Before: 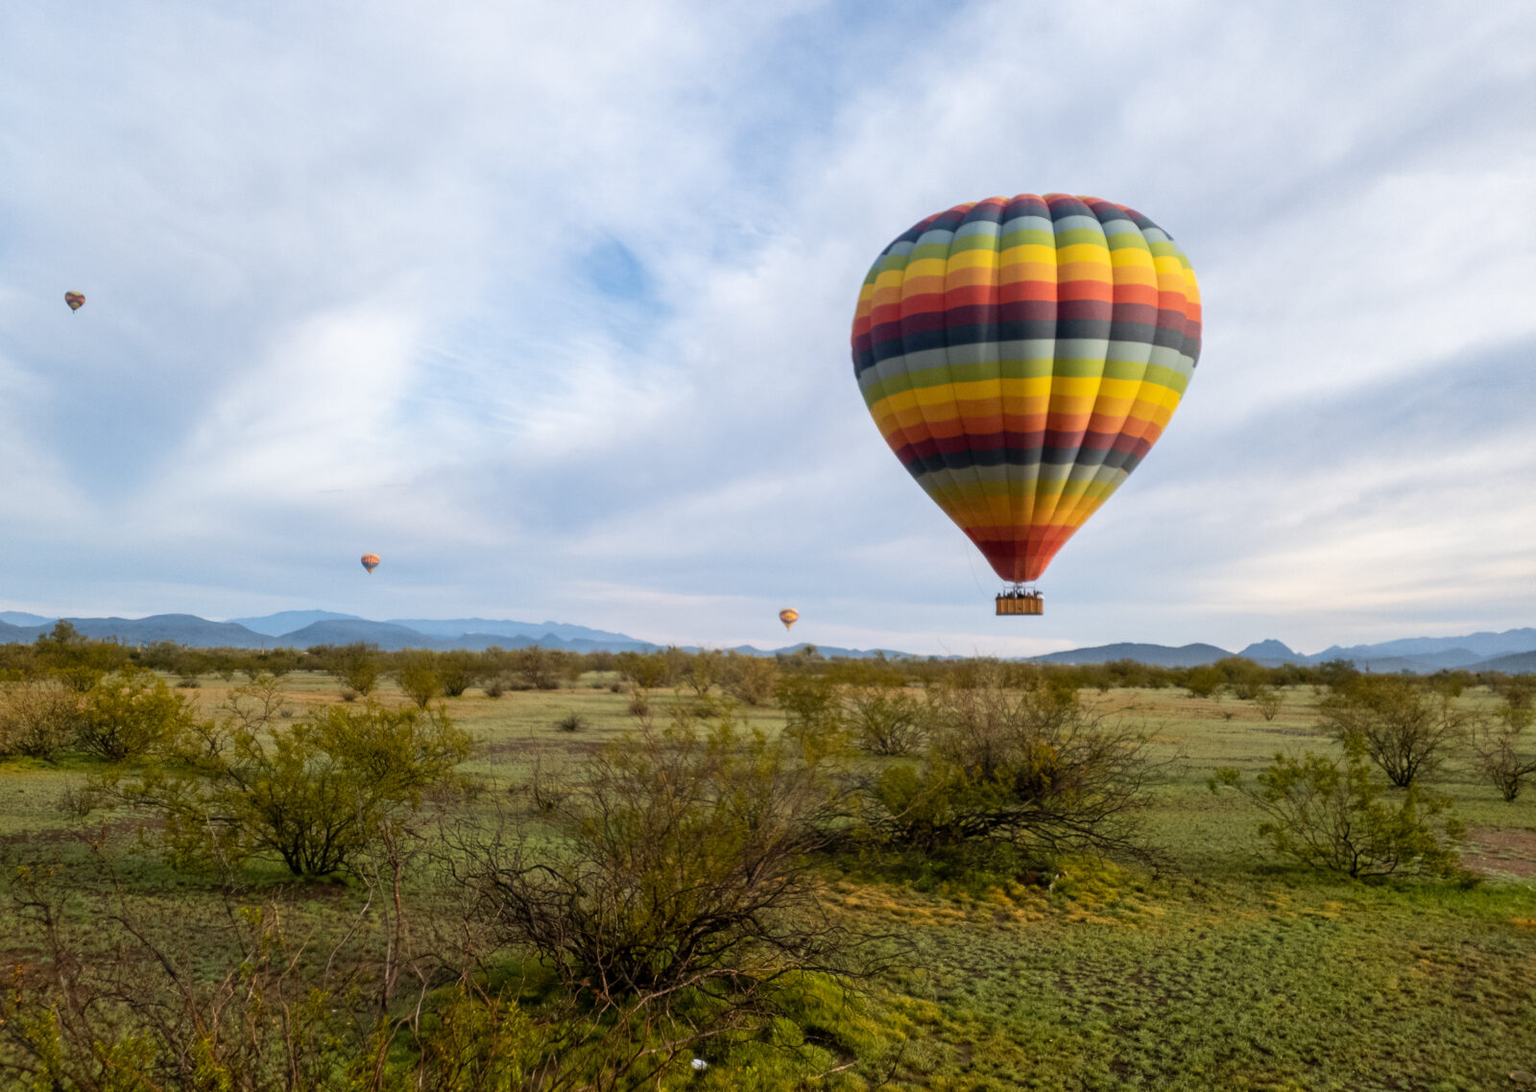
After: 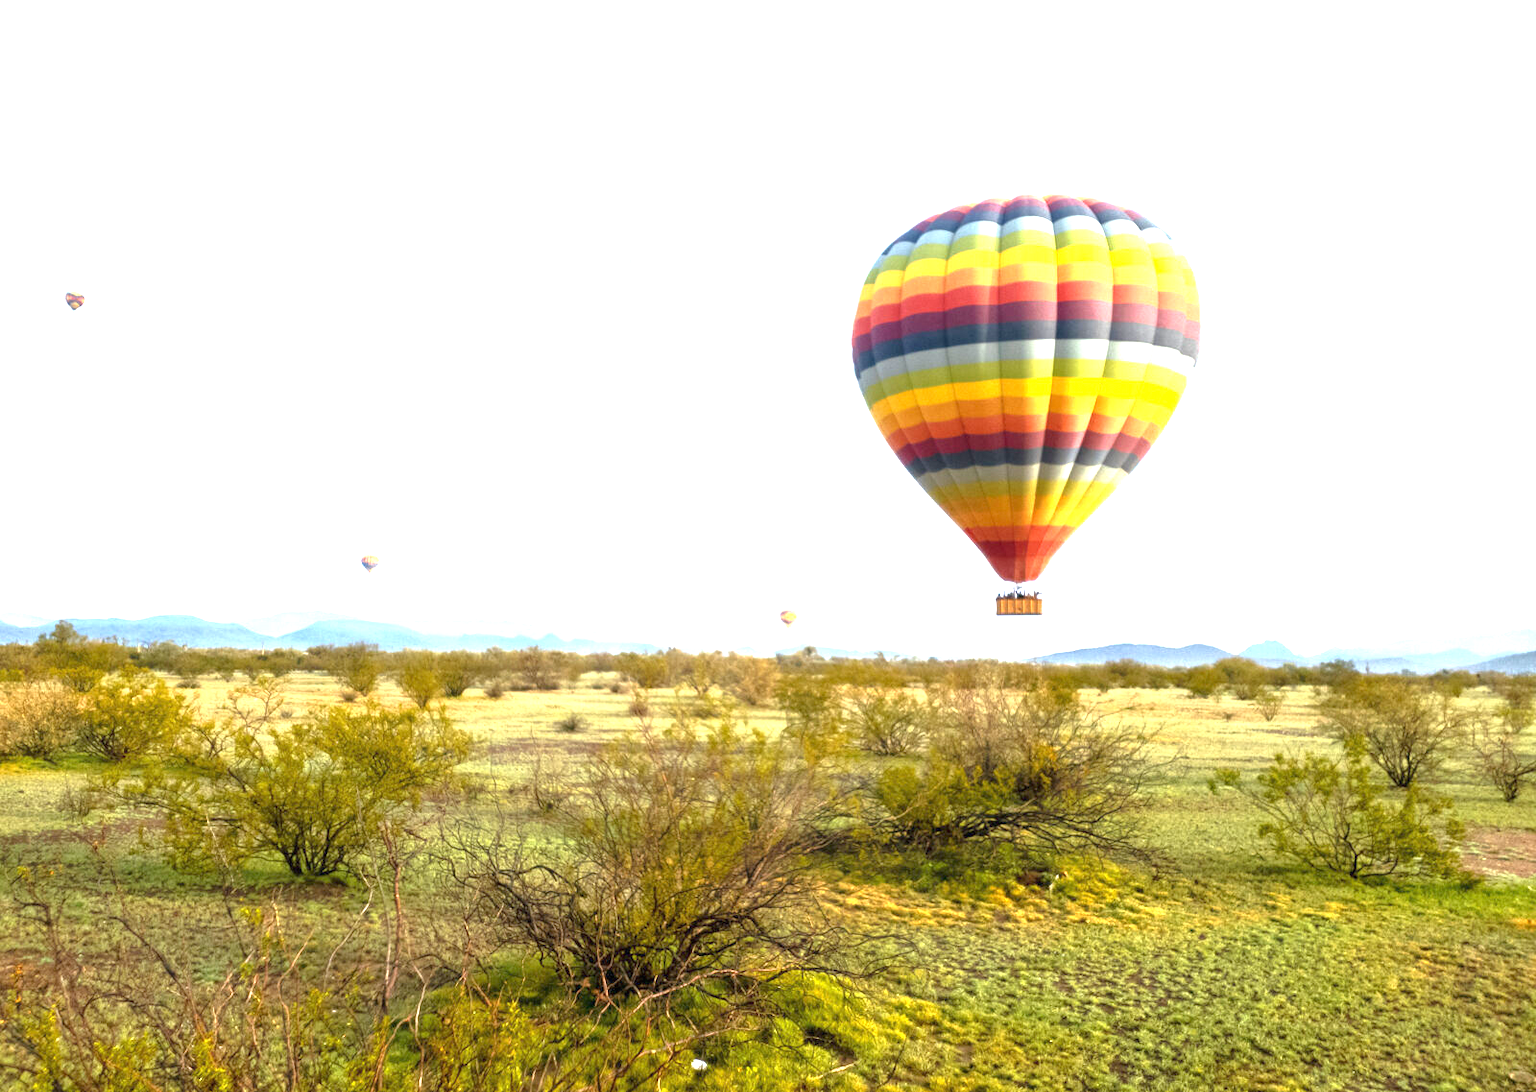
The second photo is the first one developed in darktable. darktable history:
tone equalizer: -8 EV 0.25 EV, -7 EV 0.417 EV, -6 EV 0.417 EV, -5 EV 0.25 EV, -3 EV -0.25 EV, -2 EV -0.417 EV, -1 EV -0.417 EV, +0 EV -0.25 EV, edges refinement/feathering 500, mask exposure compensation -1.57 EV, preserve details guided filter
exposure: black level correction 0, exposure 2.327 EV, compensate exposure bias true, compensate highlight preservation false
